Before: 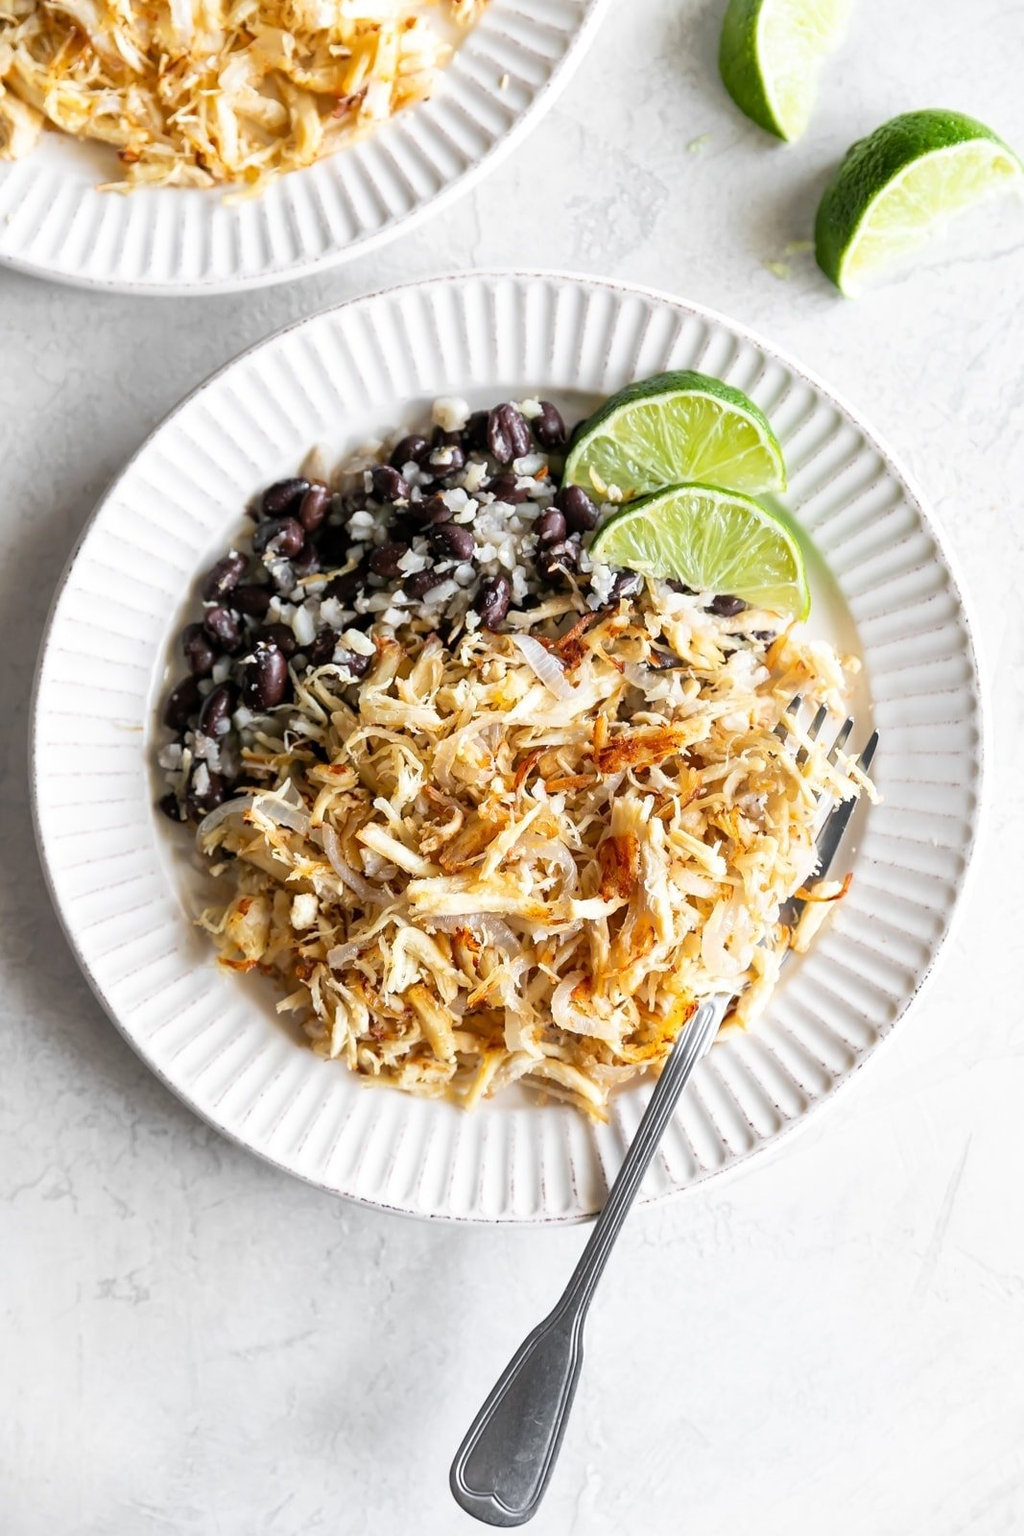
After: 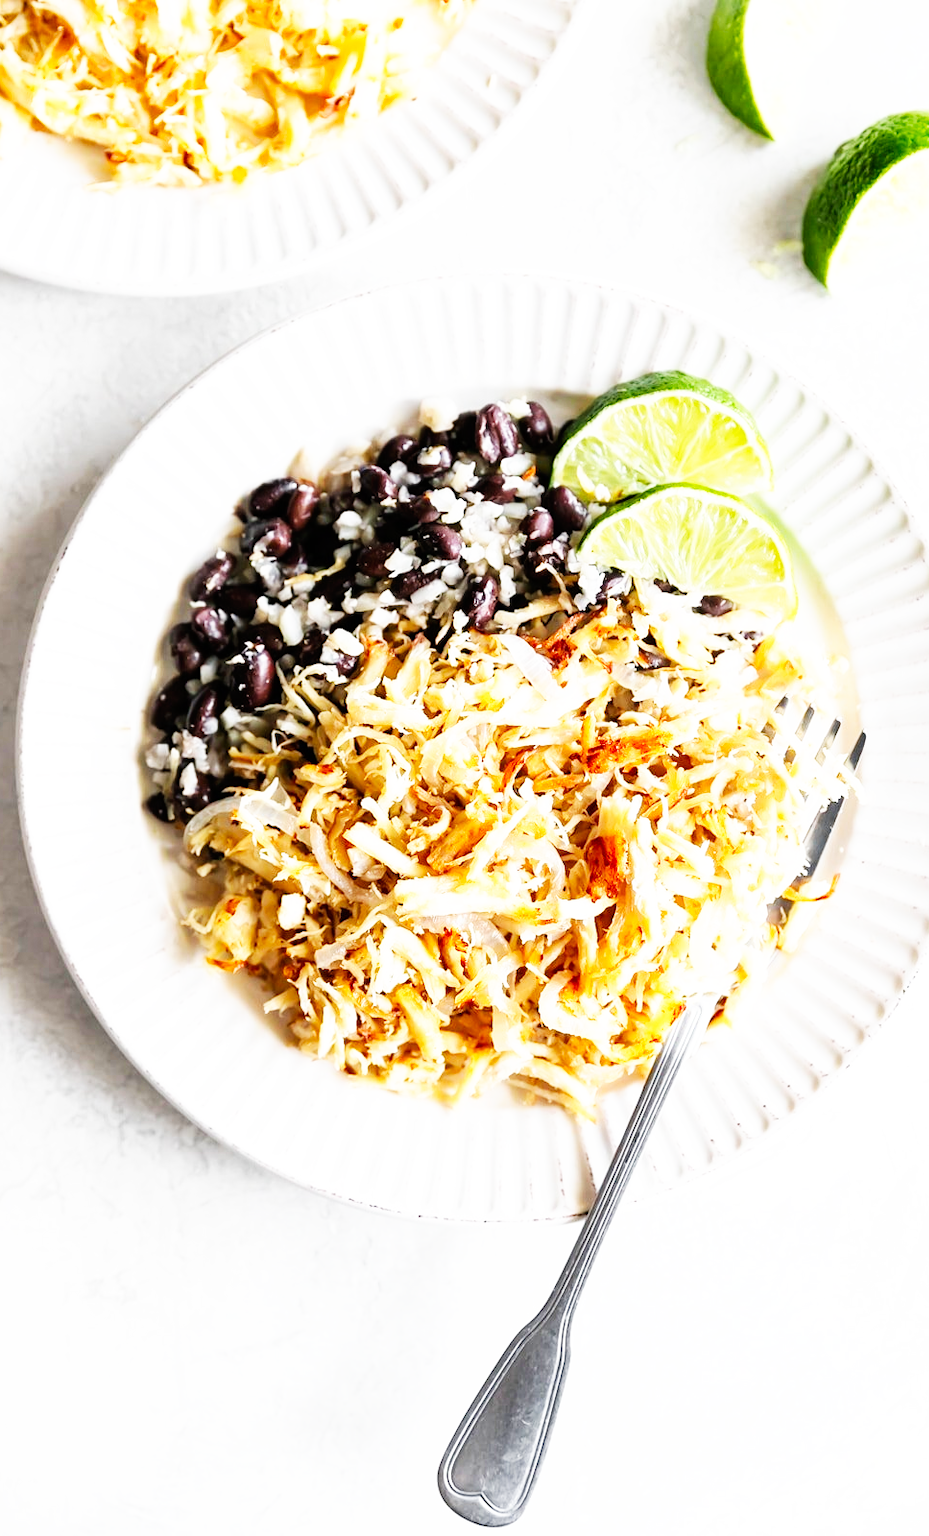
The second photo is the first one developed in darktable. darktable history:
base curve: curves: ch0 [(0, 0) (0.007, 0.004) (0.027, 0.03) (0.046, 0.07) (0.207, 0.54) (0.442, 0.872) (0.673, 0.972) (1, 1)], preserve colors none
crop and rotate: left 1.247%, right 7.971%
